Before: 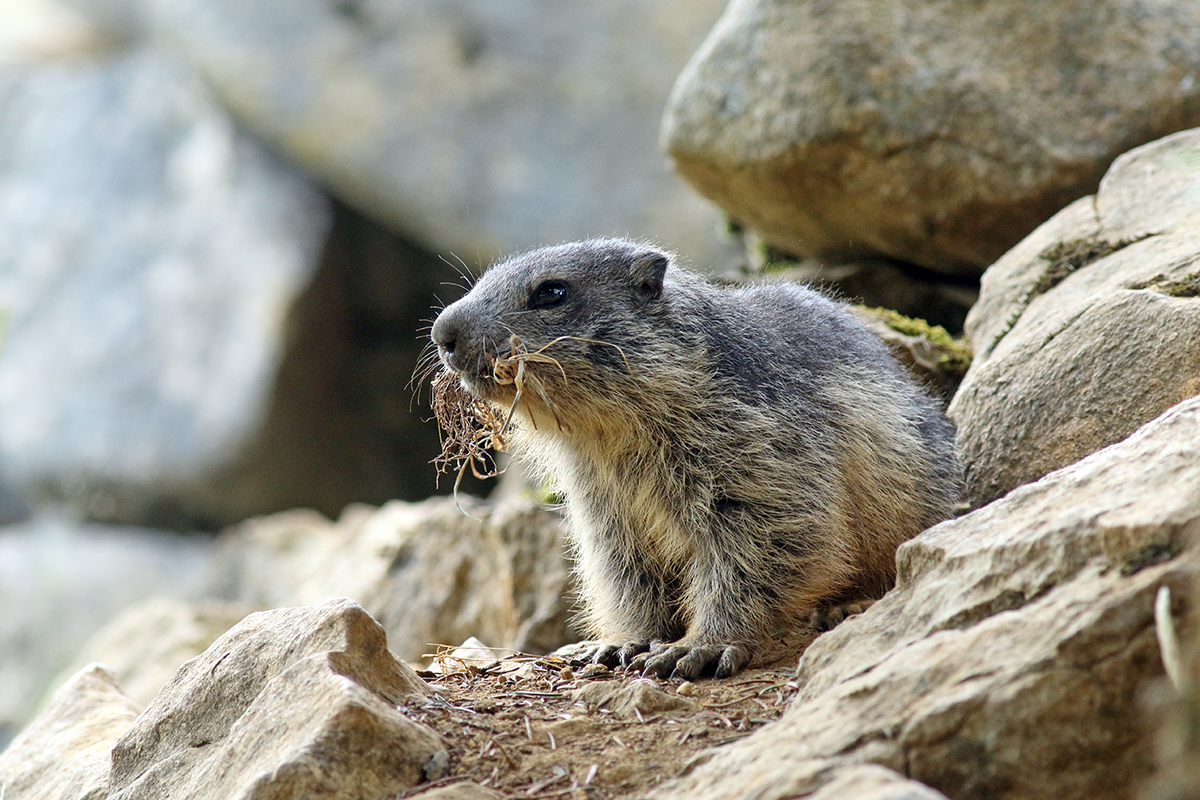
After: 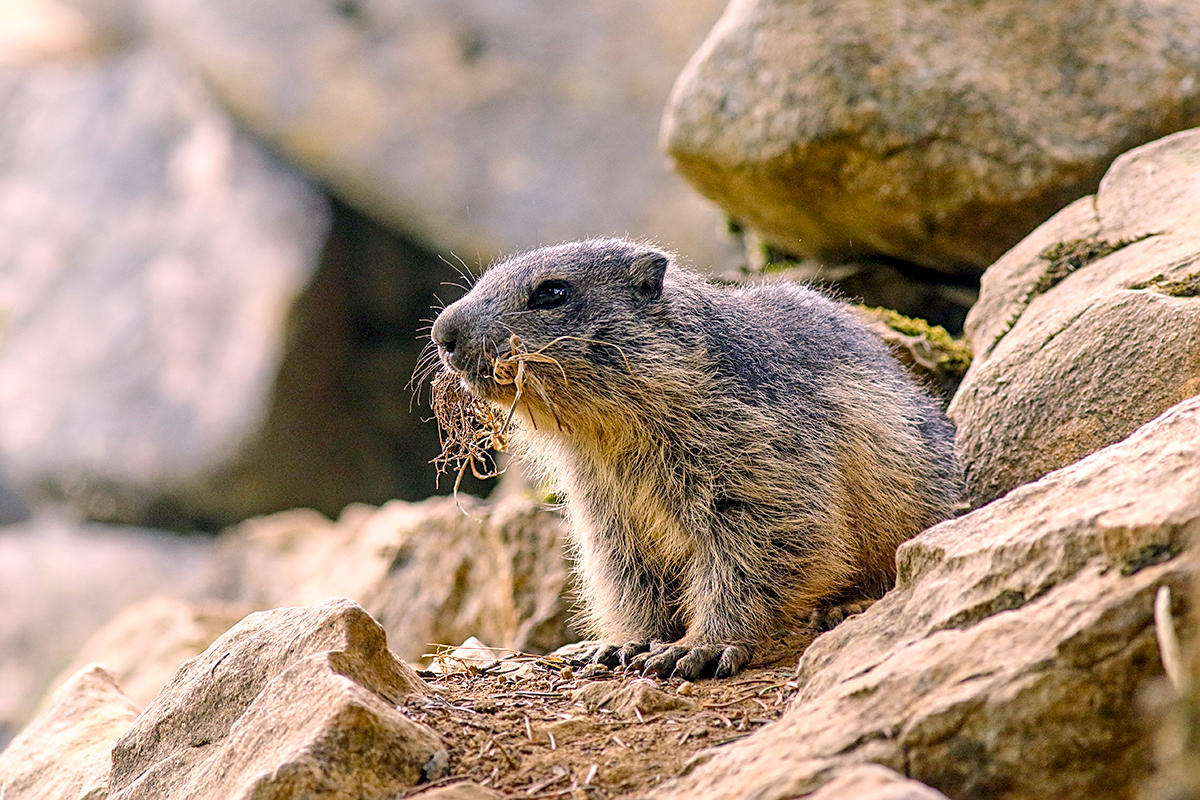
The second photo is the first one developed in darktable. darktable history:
local contrast: detail 130%
sharpen: on, module defaults
color balance rgb: highlights gain › chroma 4.411%, highlights gain › hue 31.33°, perceptual saturation grading › global saturation 15.531%, perceptual saturation grading › highlights -19.503%, perceptual saturation grading › shadows 19.326%, perceptual brilliance grading › mid-tones 9.671%, perceptual brilliance grading › shadows 15.676%, global vibrance 20%
